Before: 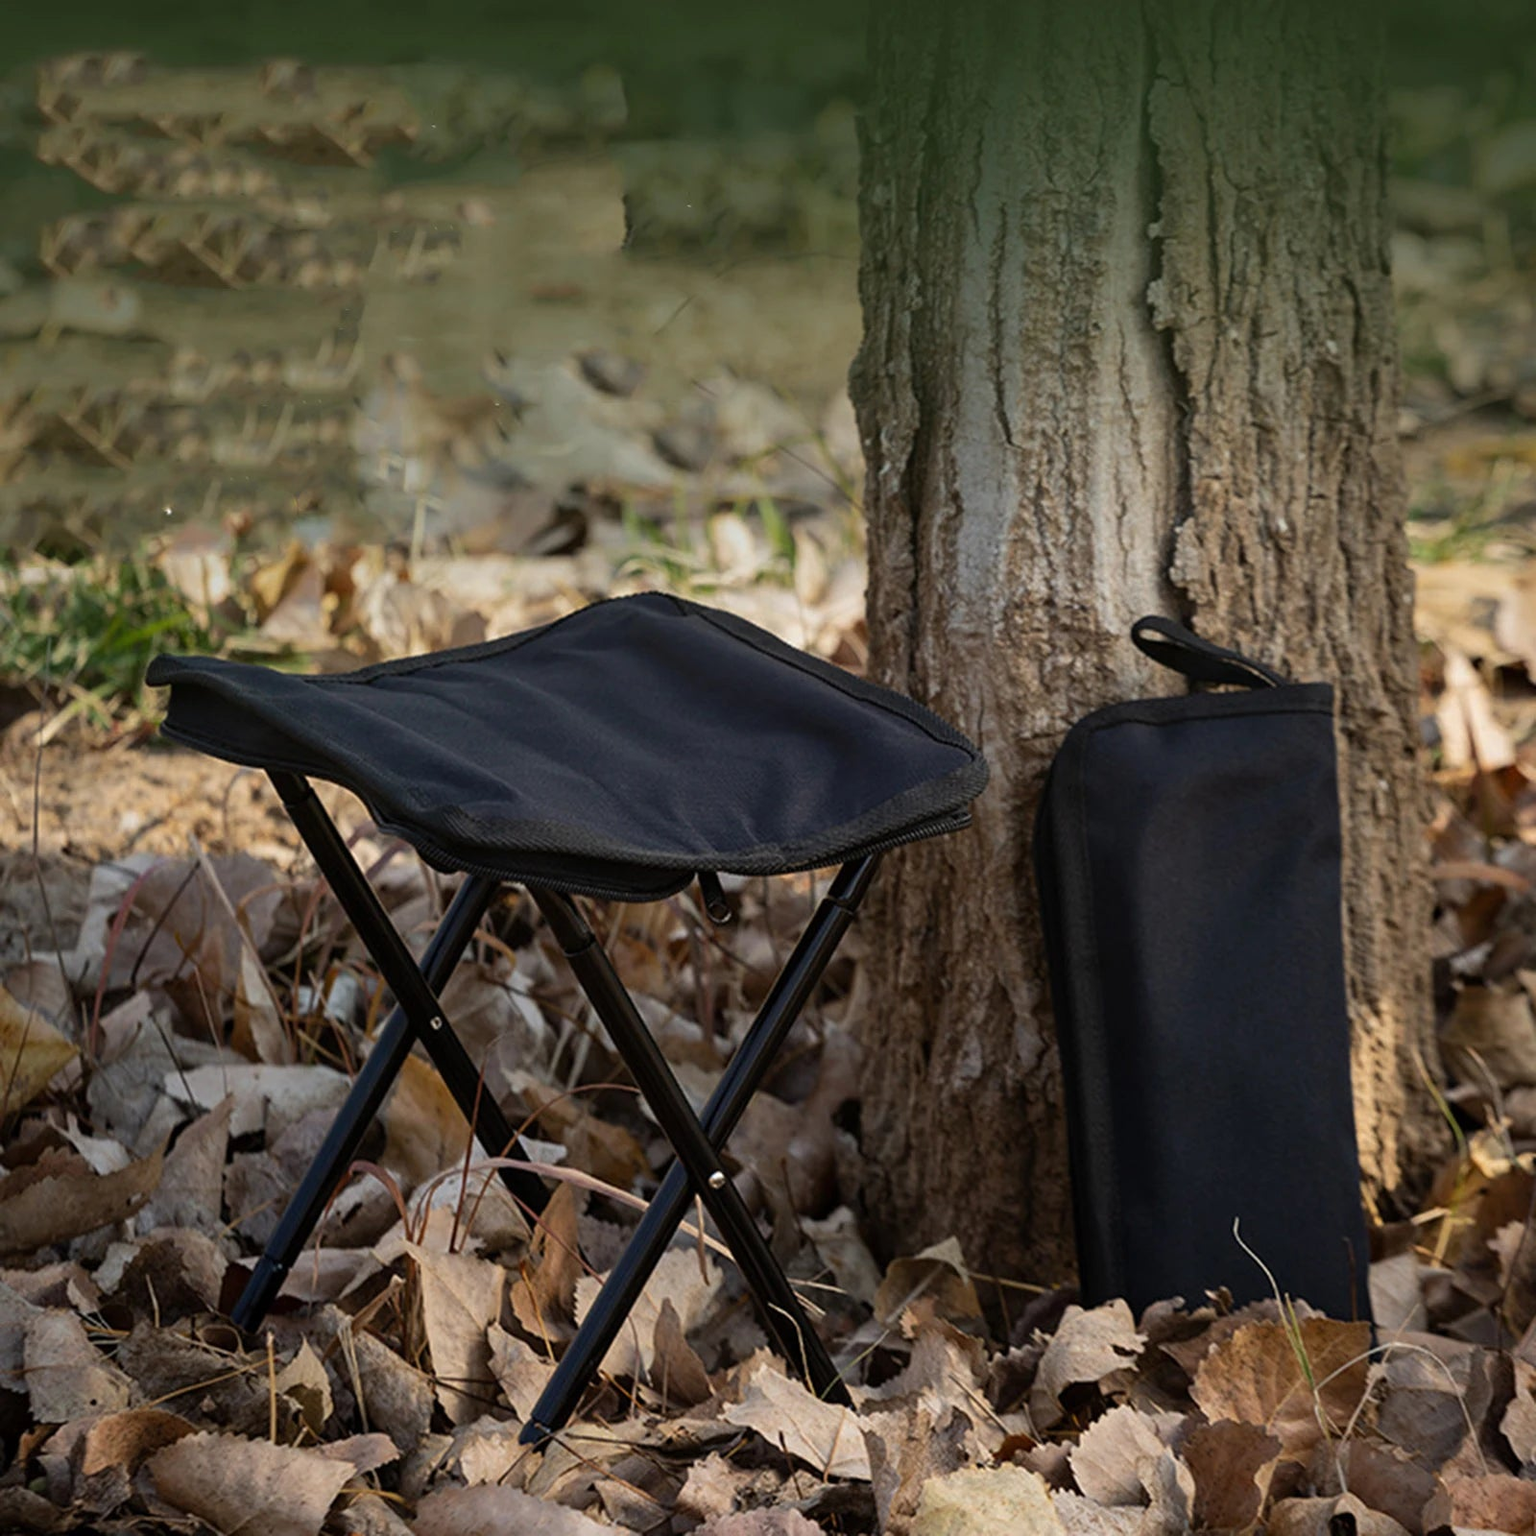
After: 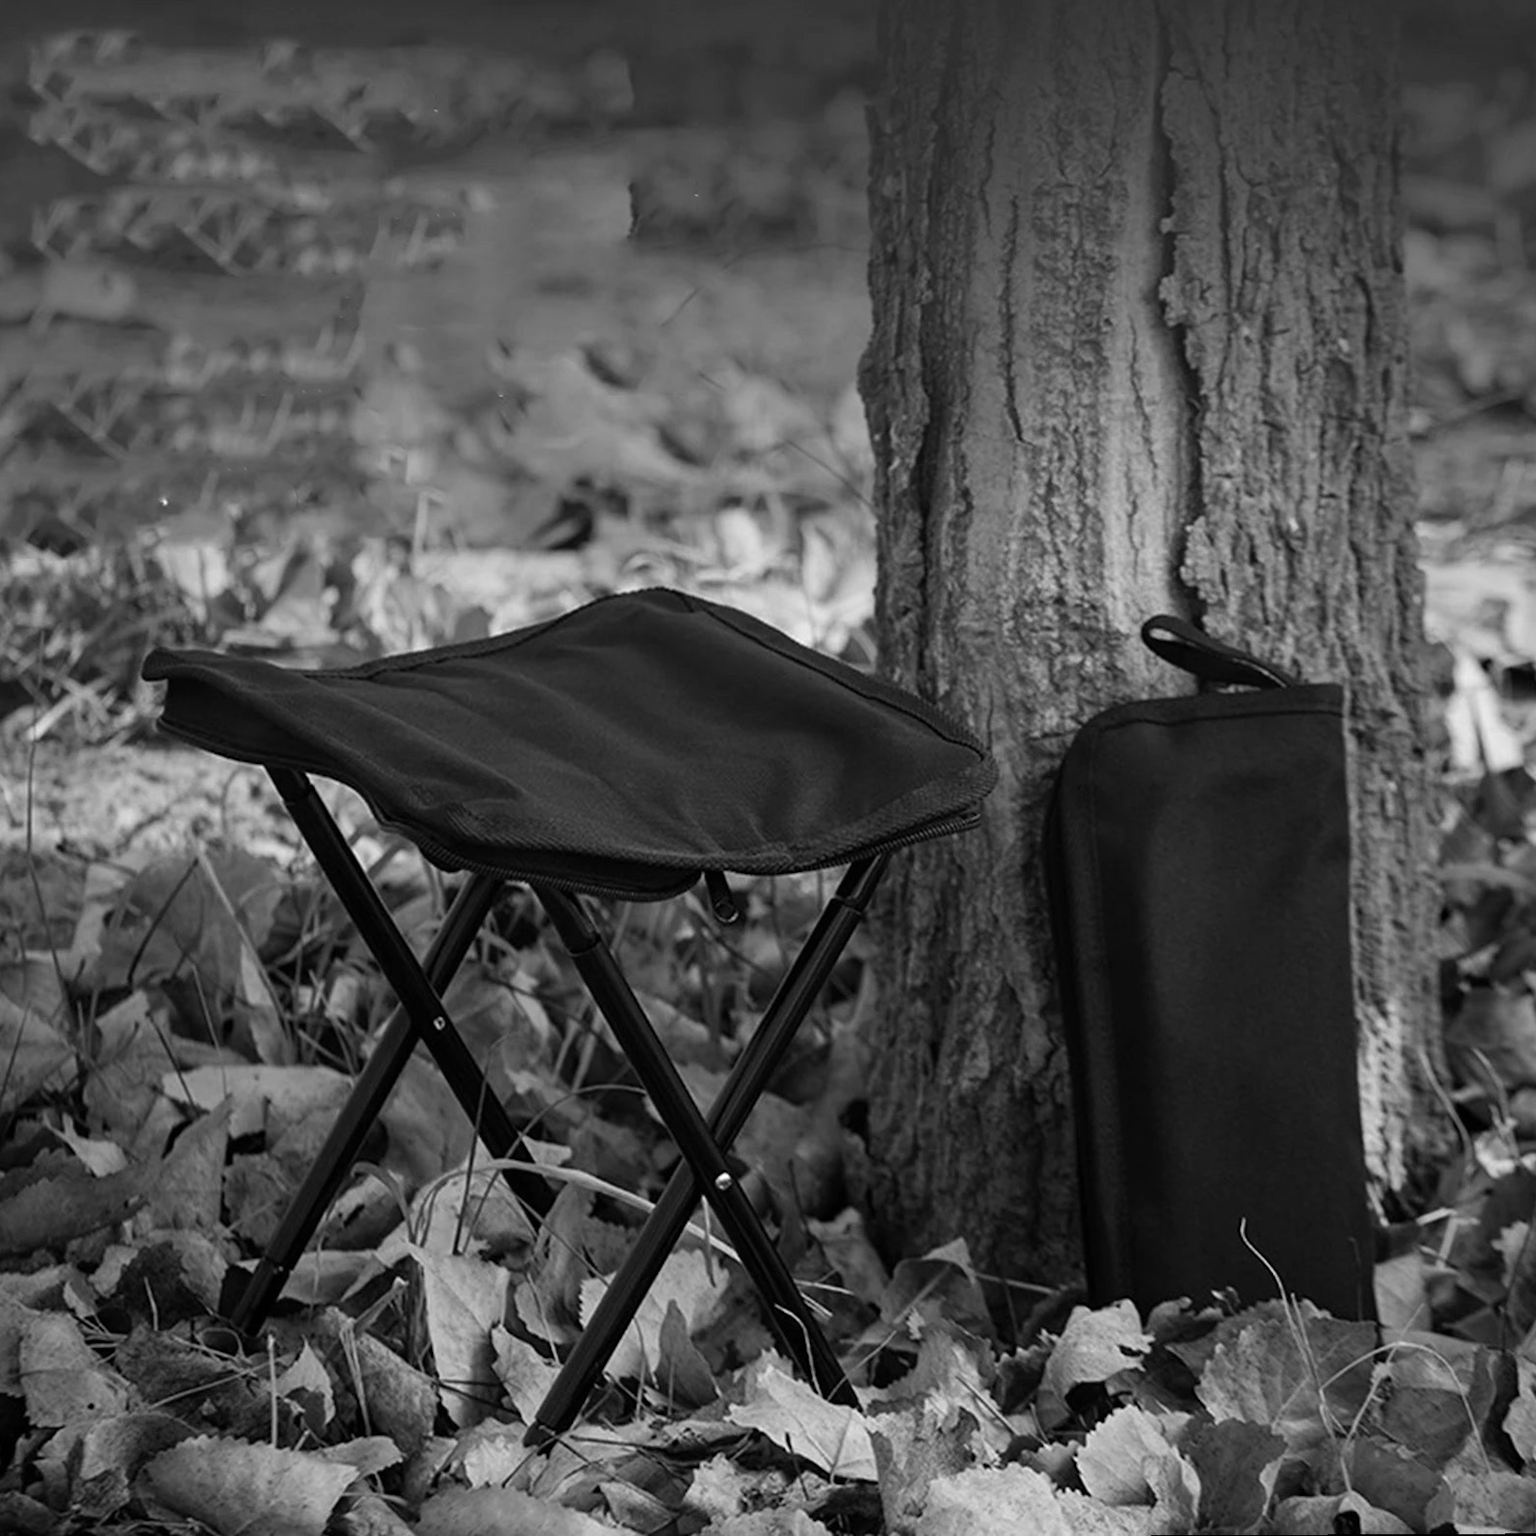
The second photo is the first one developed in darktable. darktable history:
rotate and perspective: rotation 0.174°, lens shift (vertical) 0.013, lens shift (horizontal) 0.019, shear 0.001, automatic cropping original format, crop left 0.007, crop right 0.991, crop top 0.016, crop bottom 0.997
monochrome: on, module defaults
